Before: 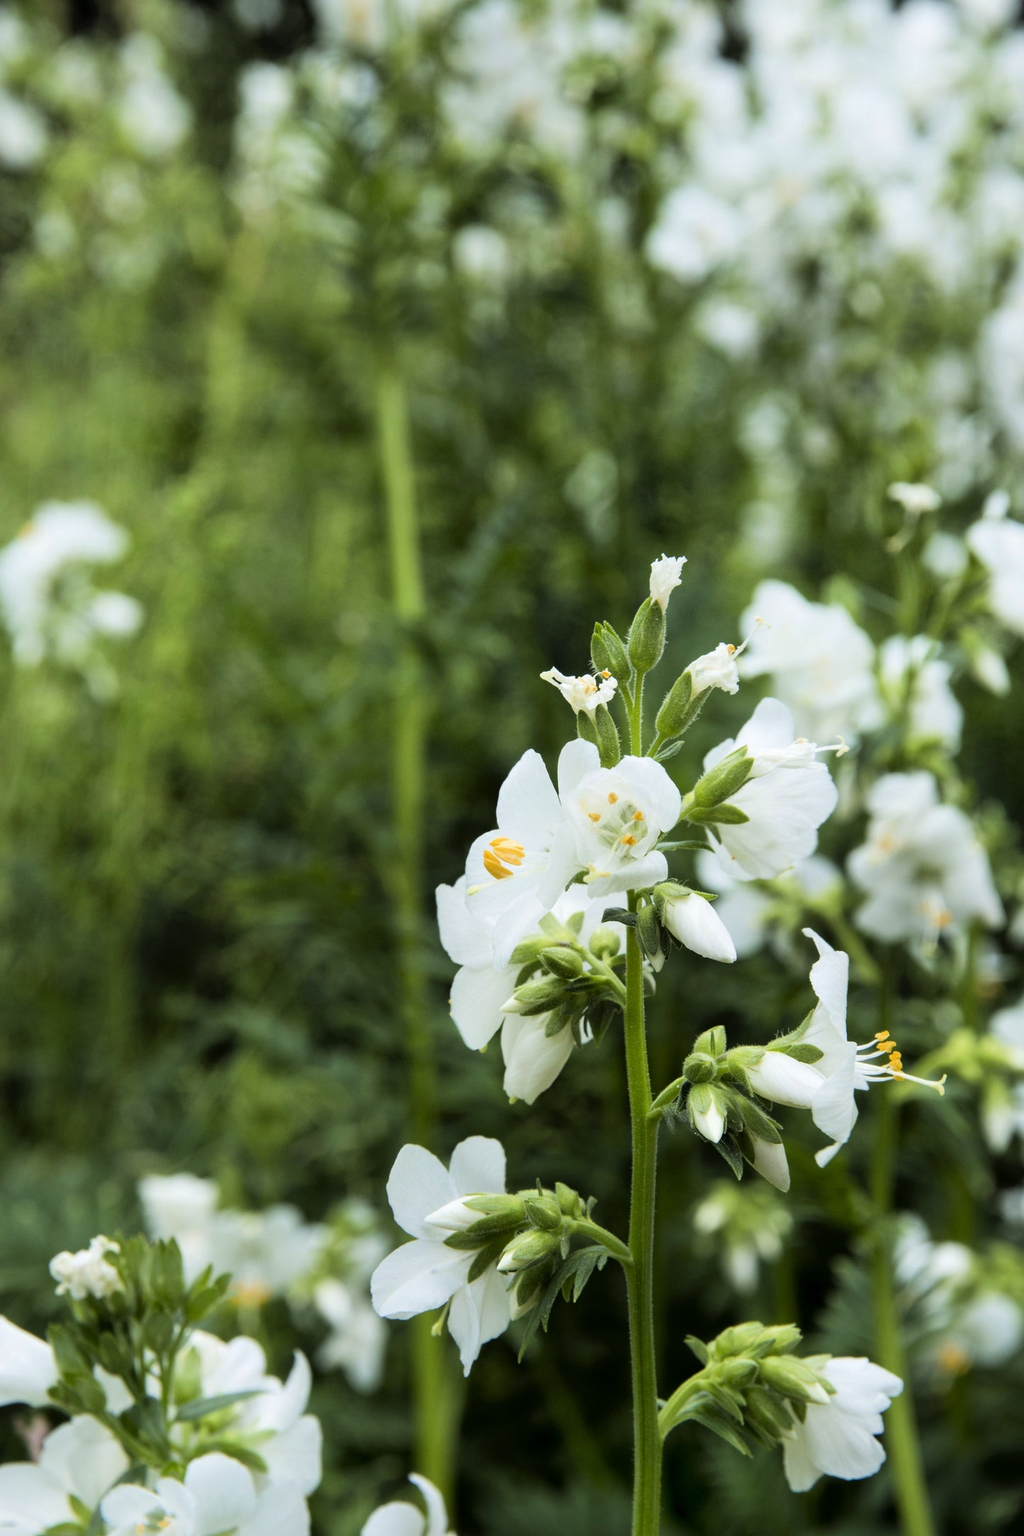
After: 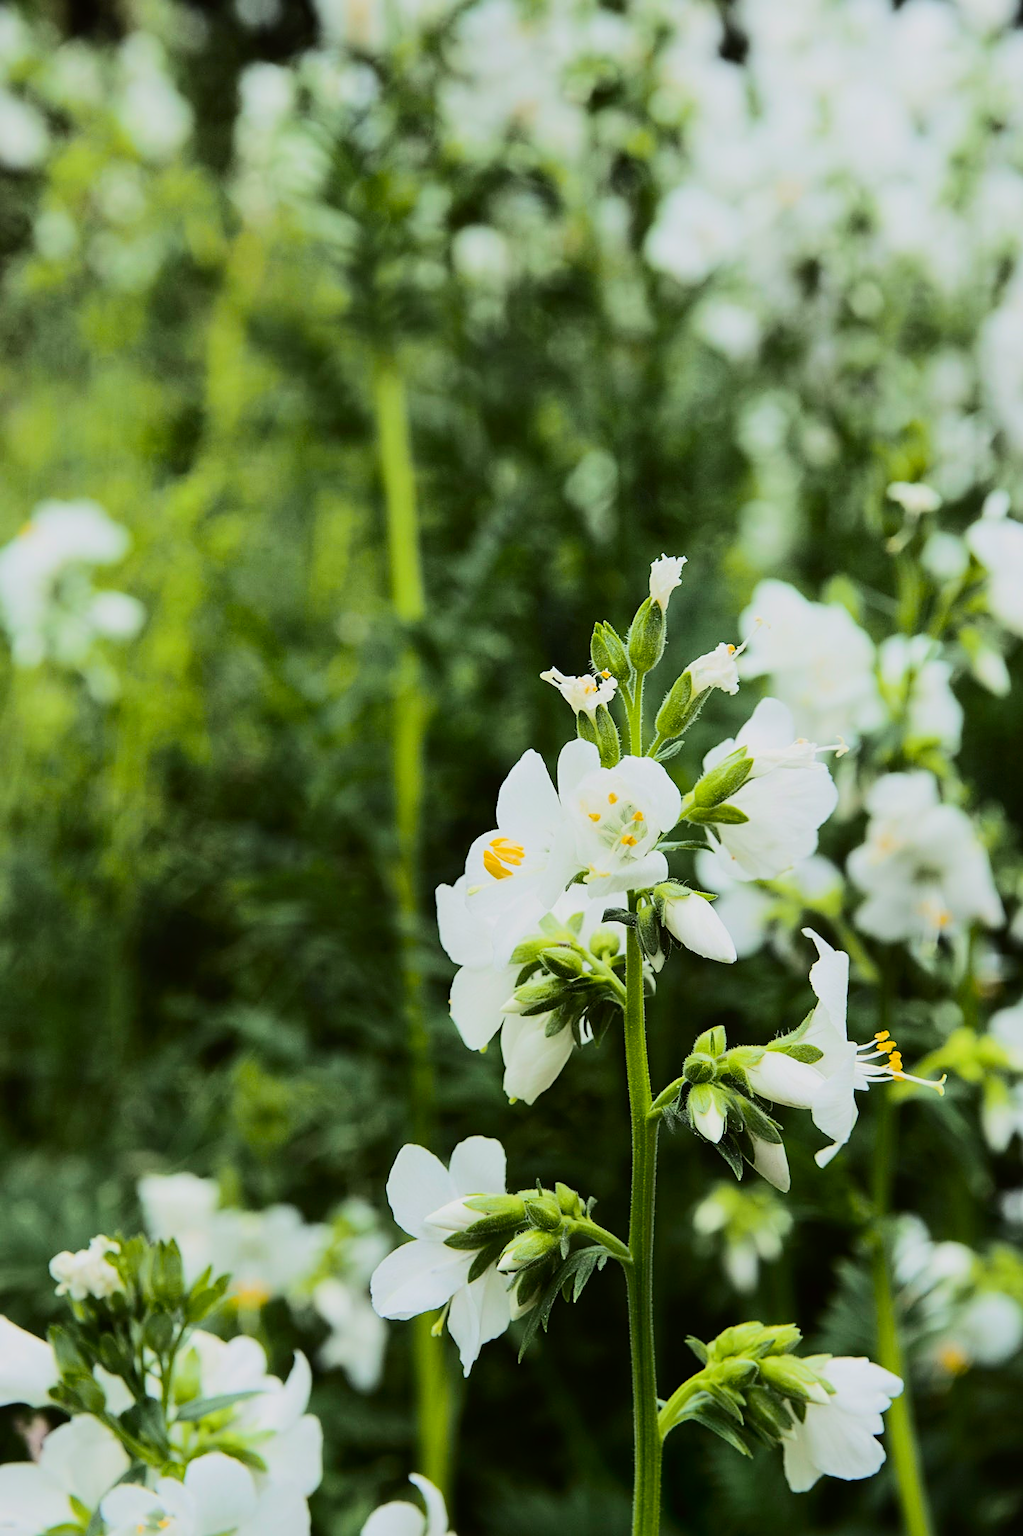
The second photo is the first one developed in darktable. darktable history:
sharpen: on, module defaults
exposure: exposure -0.492 EV, compensate exposure bias true, compensate highlight preservation false
tone curve: curves: ch0 [(0, 0.011) (0.104, 0.085) (0.236, 0.234) (0.398, 0.507) (0.472, 0.62) (0.641, 0.773) (0.835, 0.883) (1, 0.961)]; ch1 [(0, 0) (0.353, 0.344) (0.43, 0.401) (0.479, 0.476) (0.502, 0.504) (0.54, 0.542) (0.602, 0.613) (0.638, 0.668) (0.693, 0.727) (1, 1)]; ch2 [(0, 0) (0.34, 0.314) (0.434, 0.43) (0.5, 0.506) (0.528, 0.534) (0.55, 0.567) (0.595, 0.613) (0.644, 0.729) (1, 1)], color space Lab, independent channels, preserve colors none
